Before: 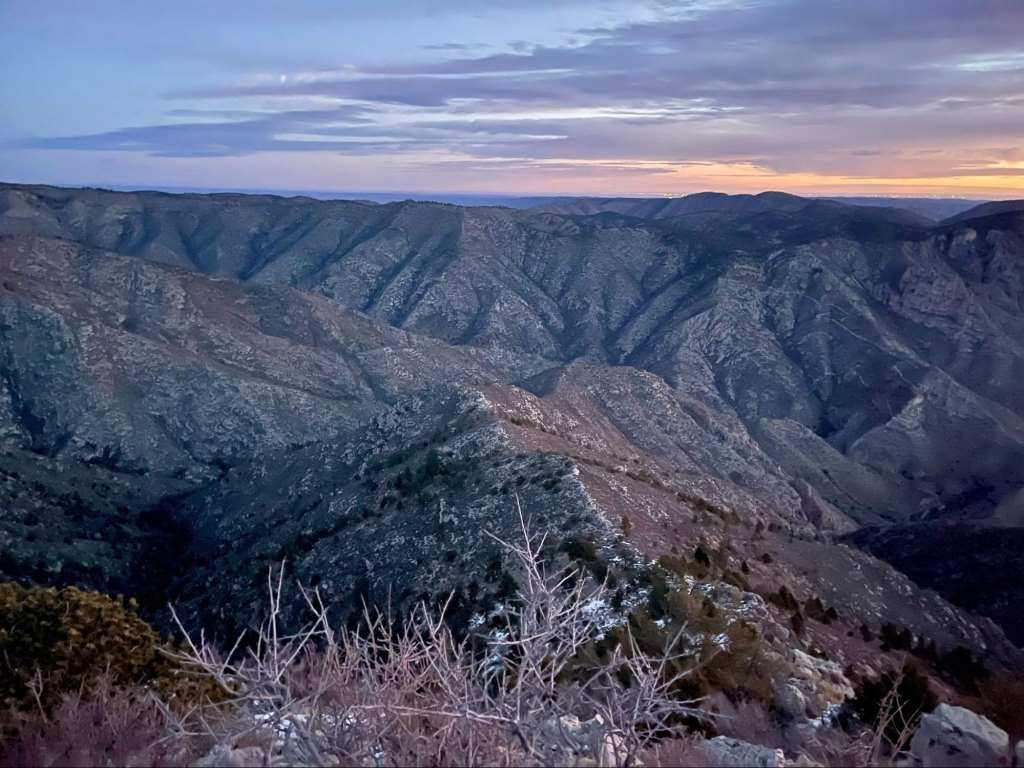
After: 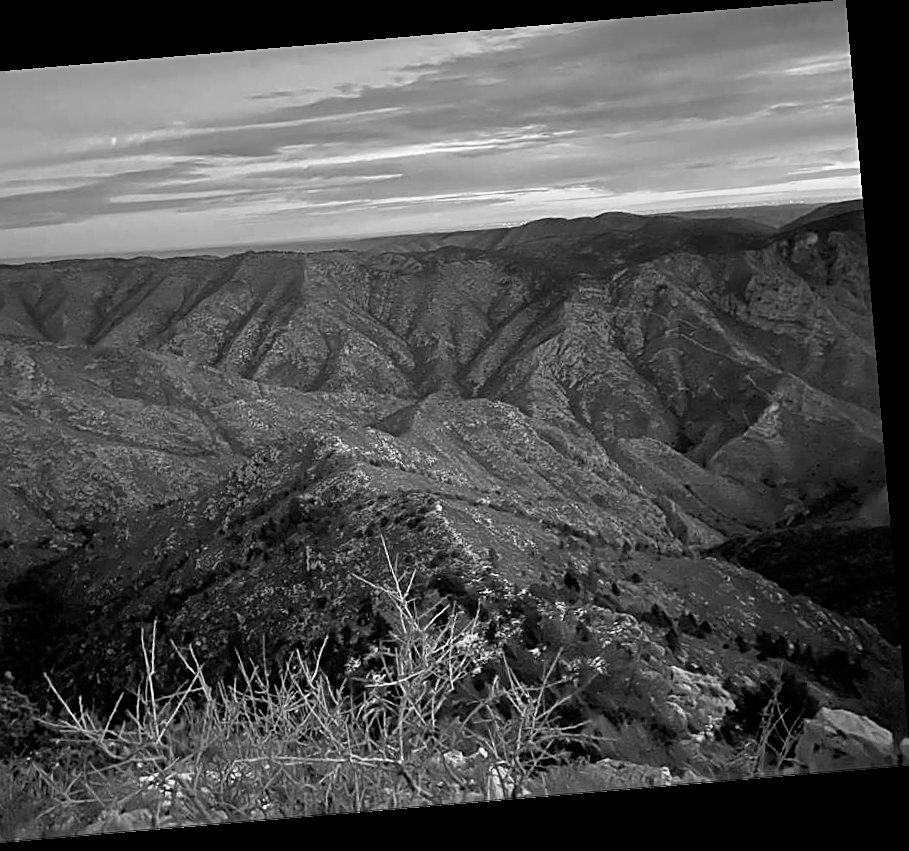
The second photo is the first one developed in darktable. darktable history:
rotate and perspective: rotation -4.86°, automatic cropping off
crop: left 16.145%
color calibration: output gray [0.714, 0.278, 0, 0], illuminant same as pipeline (D50), adaptation none (bypass)
sharpen: on, module defaults
